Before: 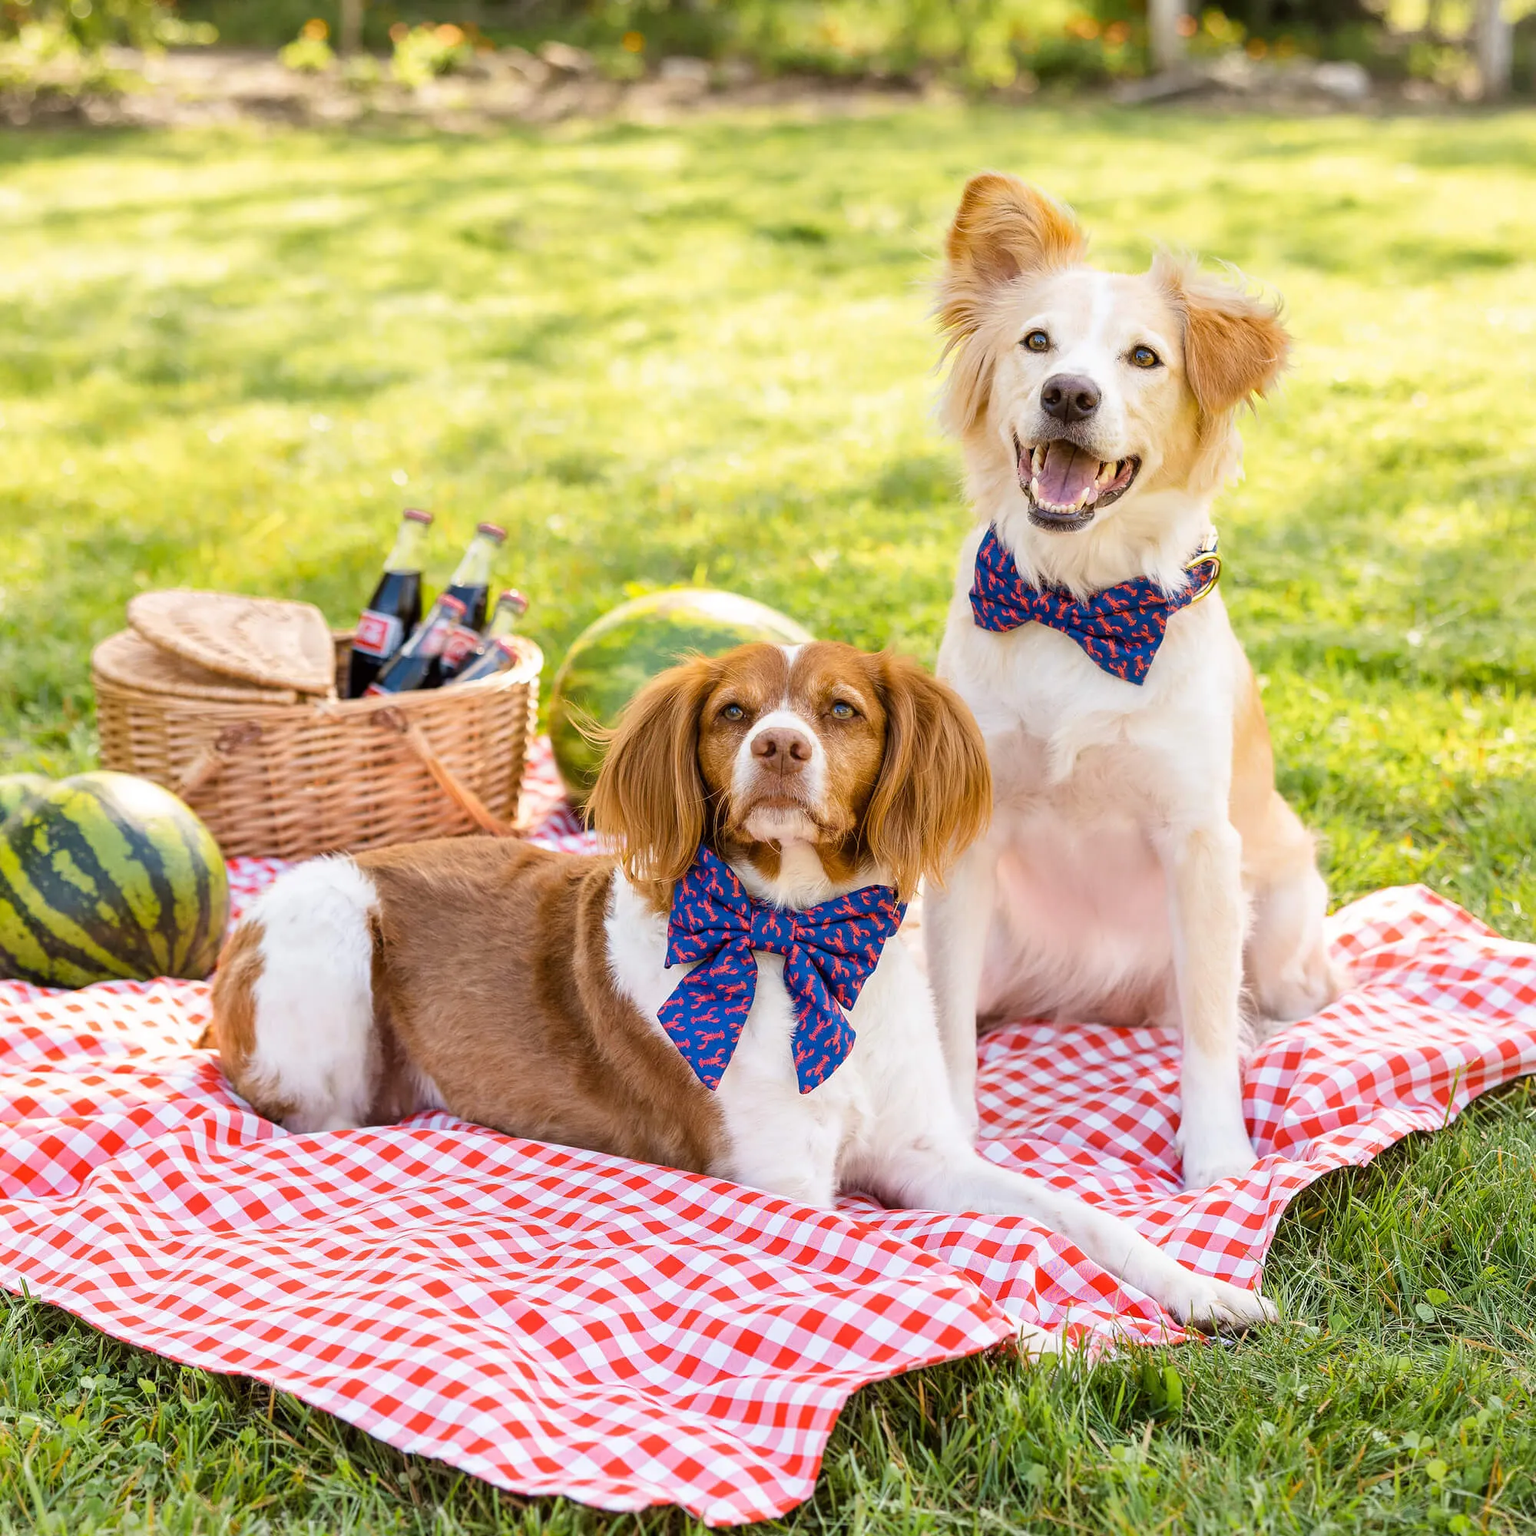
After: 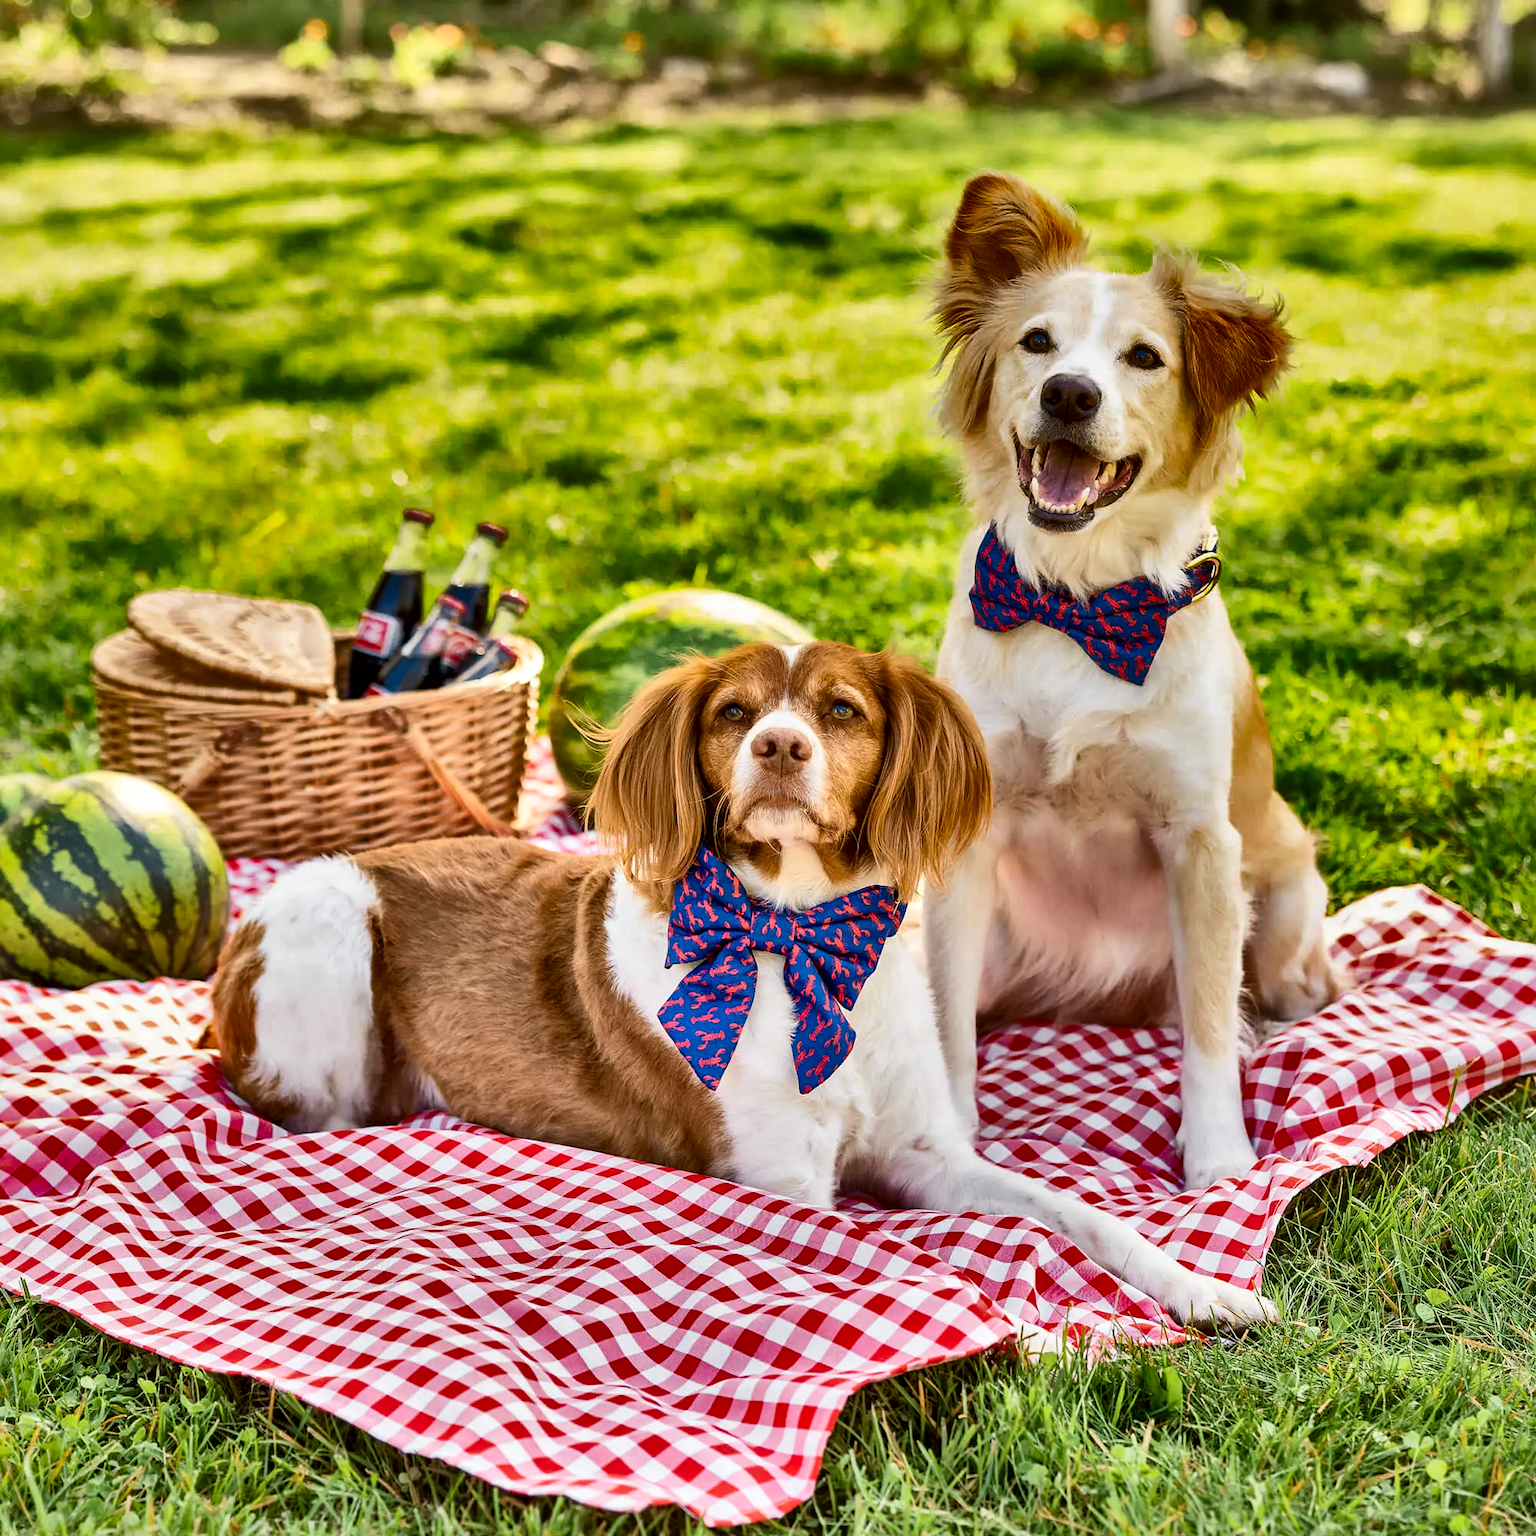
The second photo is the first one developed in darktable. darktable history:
shadows and highlights: shadows 20.91, highlights -82.73, soften with gaussian
local contrast: mode bilateral grid, contrast 20, coarseness 50, detail 150%, midtone range 0.2
tone curve: curves: ch0 [(0.003, 0.029) (0.037, 0.036) (0.149, 0.117) (0.297, 0.318) (0.422, 0.474) (0.531, 0.6) (0.743, 0.809) (0.877, 0.901) (1, 0.98)]; ch1 [(0, 0) (0.305, 0.325) (0.453, 0.437) (0.482, 0.479) (0.501, 0.5) (0.506, 0.503) (0.567, 0.572) (0.605, 0.608) (0.668, 0.69) (1, 1)]; ch2 [(0, 0) (0.313, 0.306) (0.4, 0.399) (0.45, 0.48) (0.499, 0.502) (0.512, 0.523) (0.57, 0.595) (0.653, 0.662) (1, 1)], color space Lab, independent channels, preserve colors none
